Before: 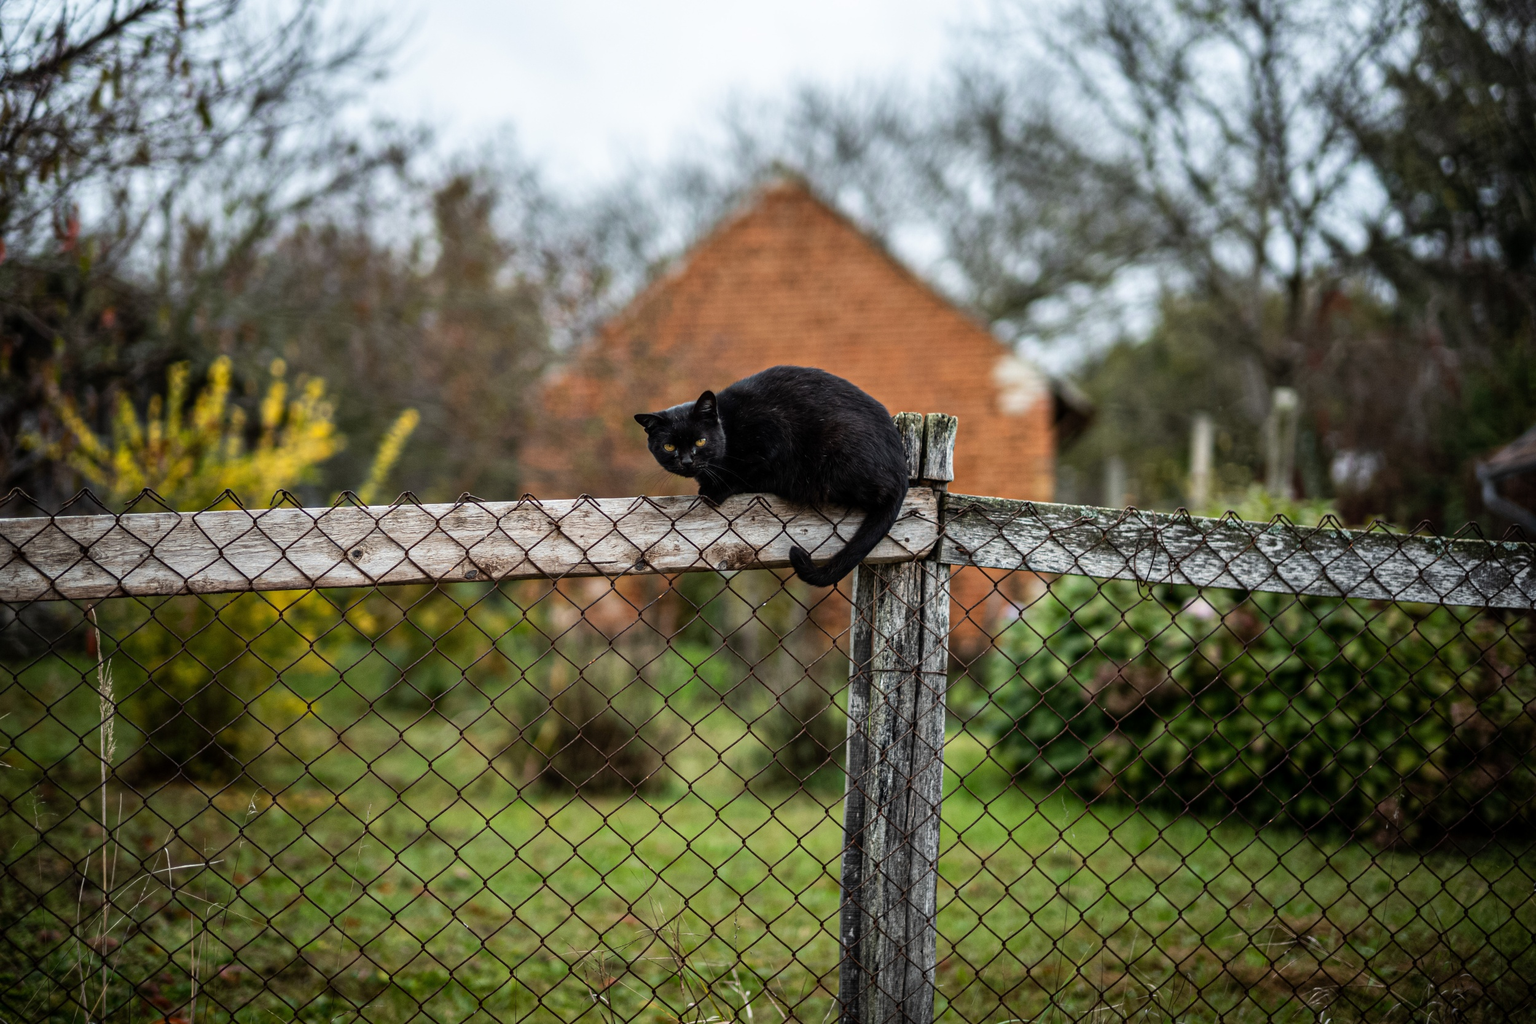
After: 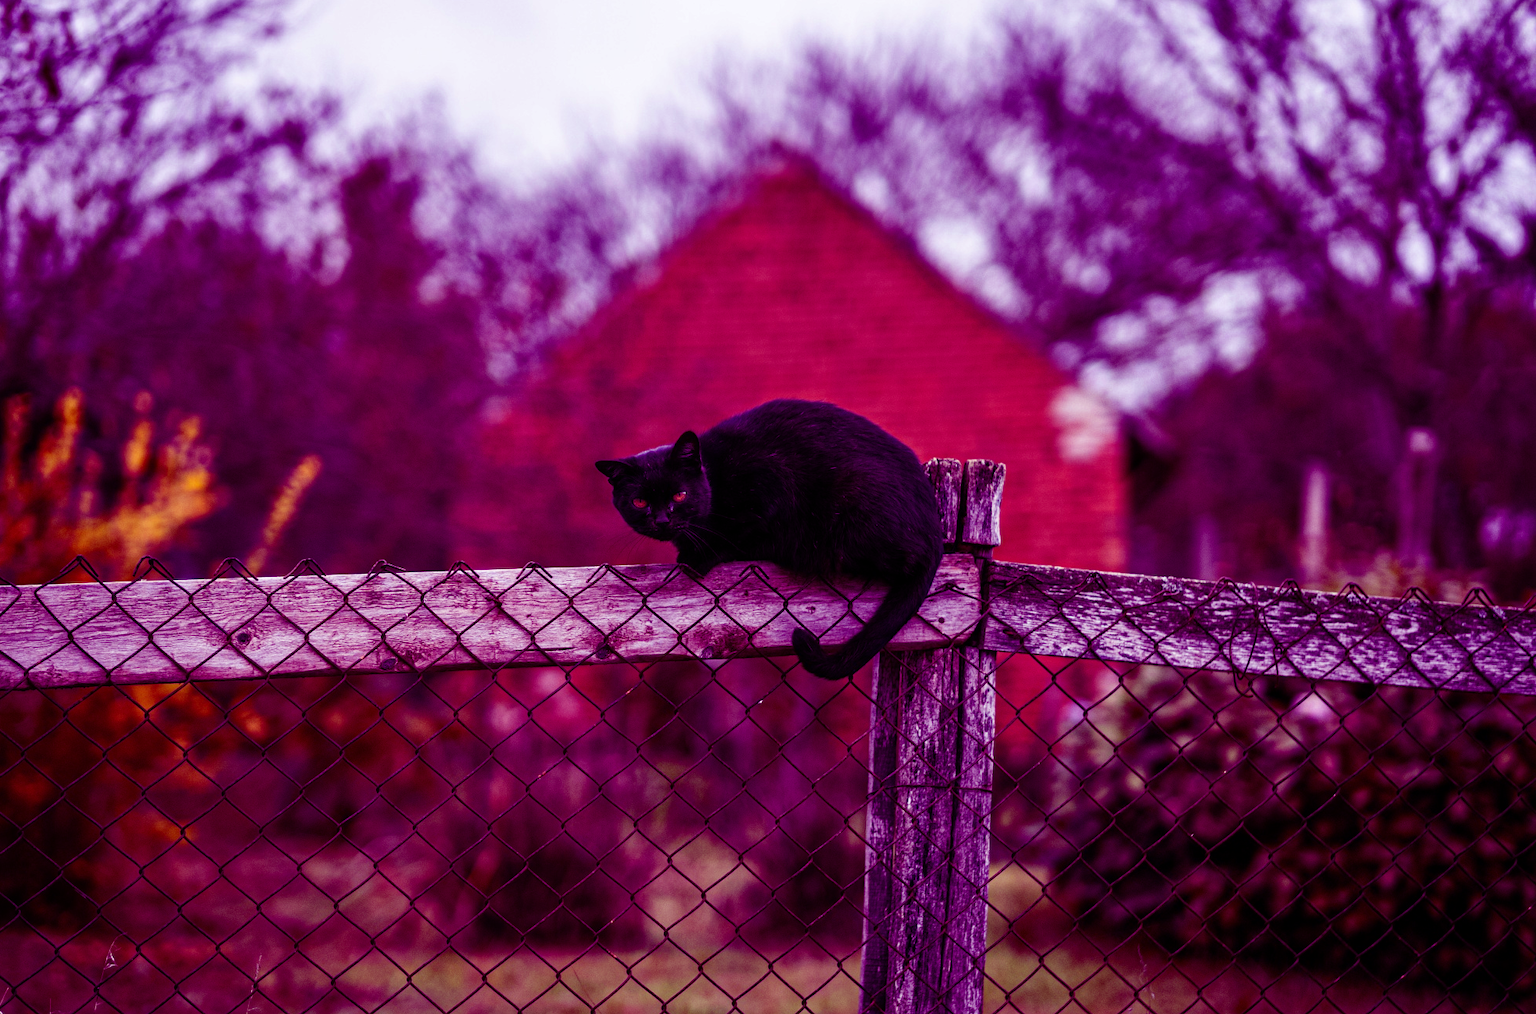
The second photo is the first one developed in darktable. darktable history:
crop and rotate: left 10.77%, top 5.1%, right 10.41%, bottom 16.76%
color balance: mode lift, gamma, gain (sRGB), lift [1, 1, 0.101, 1]
